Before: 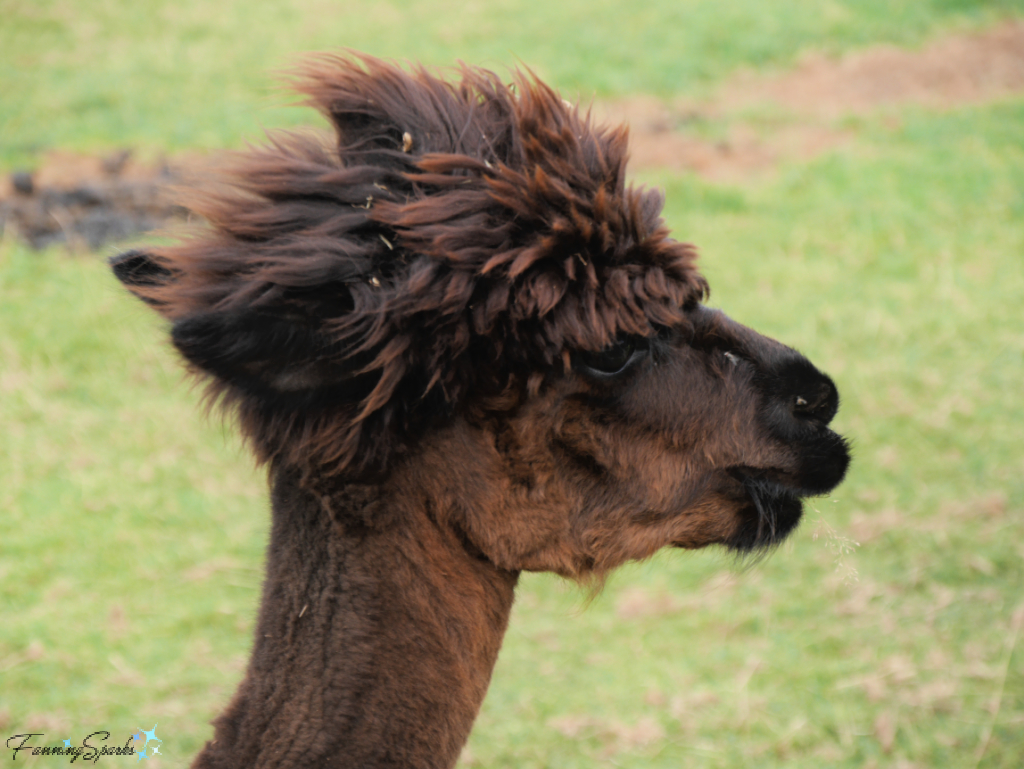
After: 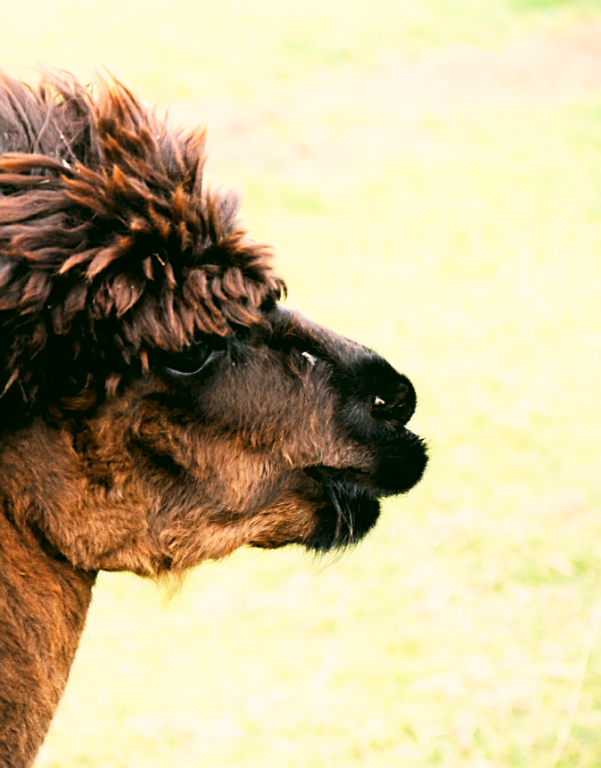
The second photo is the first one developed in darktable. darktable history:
base curve: curves: ch0 [(0, 0) (0.007, 0.004) (0.027, 0.03) (0.046, 0.07) (0.207, 0.54) (0.442, 0.872) (0.673, 0.972) (1, 1)], preserve colors none
sharpen: amount 0.499
shadows and highlights: shadows 1.24, highlights 38.86
color correction: highlights a* 4.25, highlights b* 4.93, shadows a* -7.73, shadows b* 4.68
crop: left 41.26%
